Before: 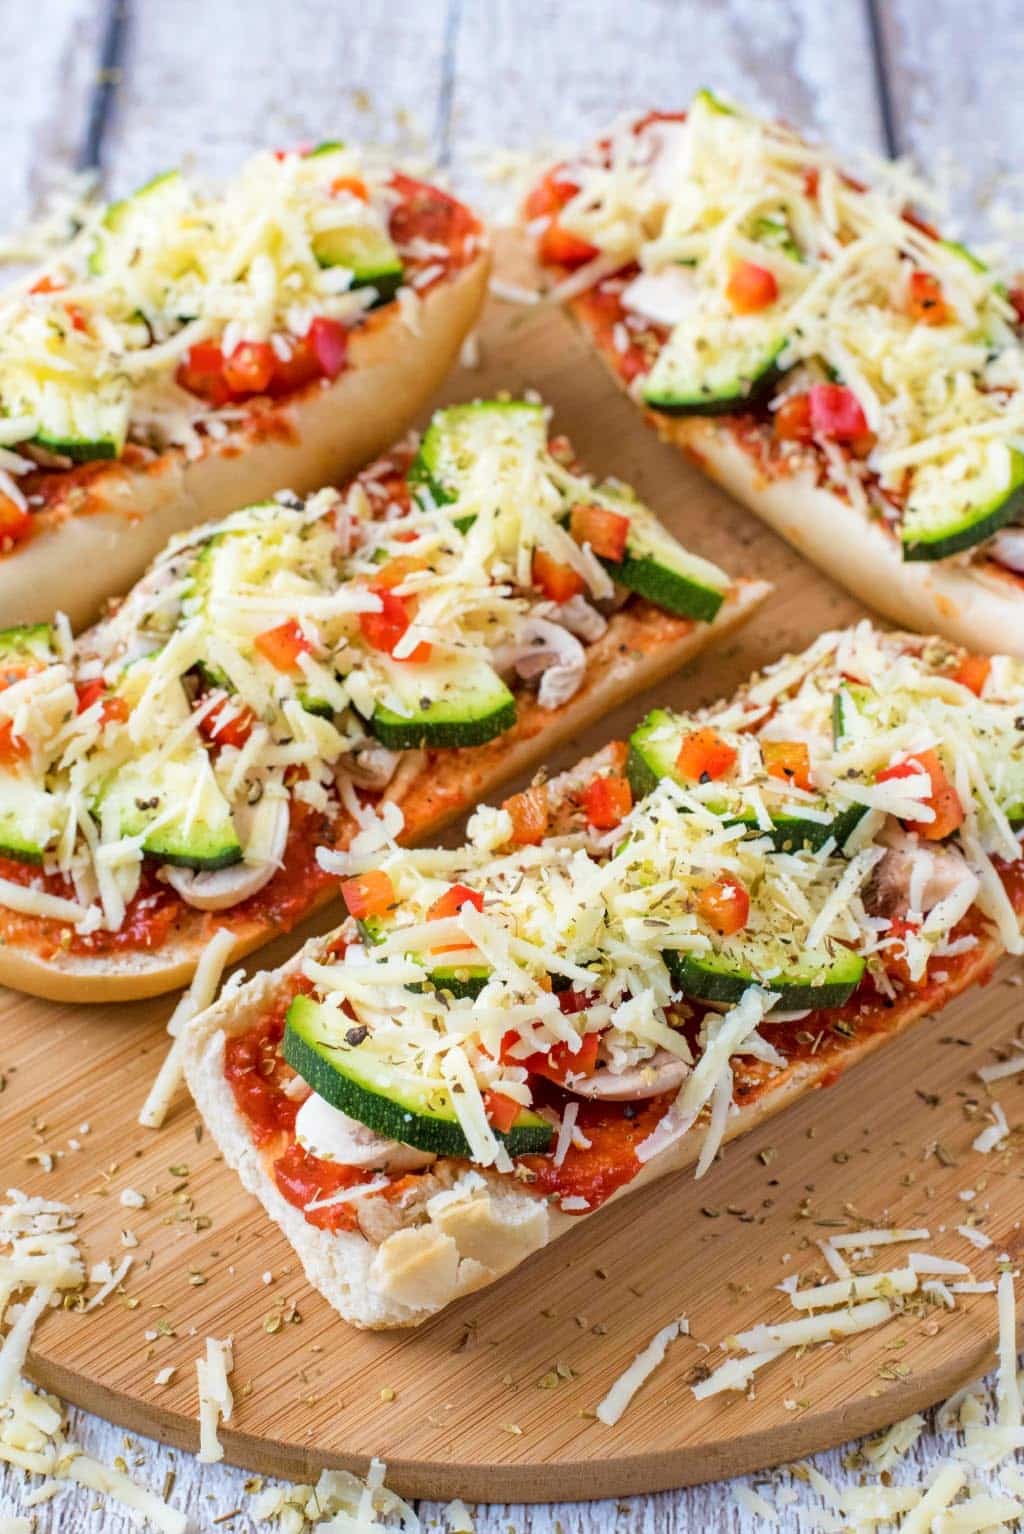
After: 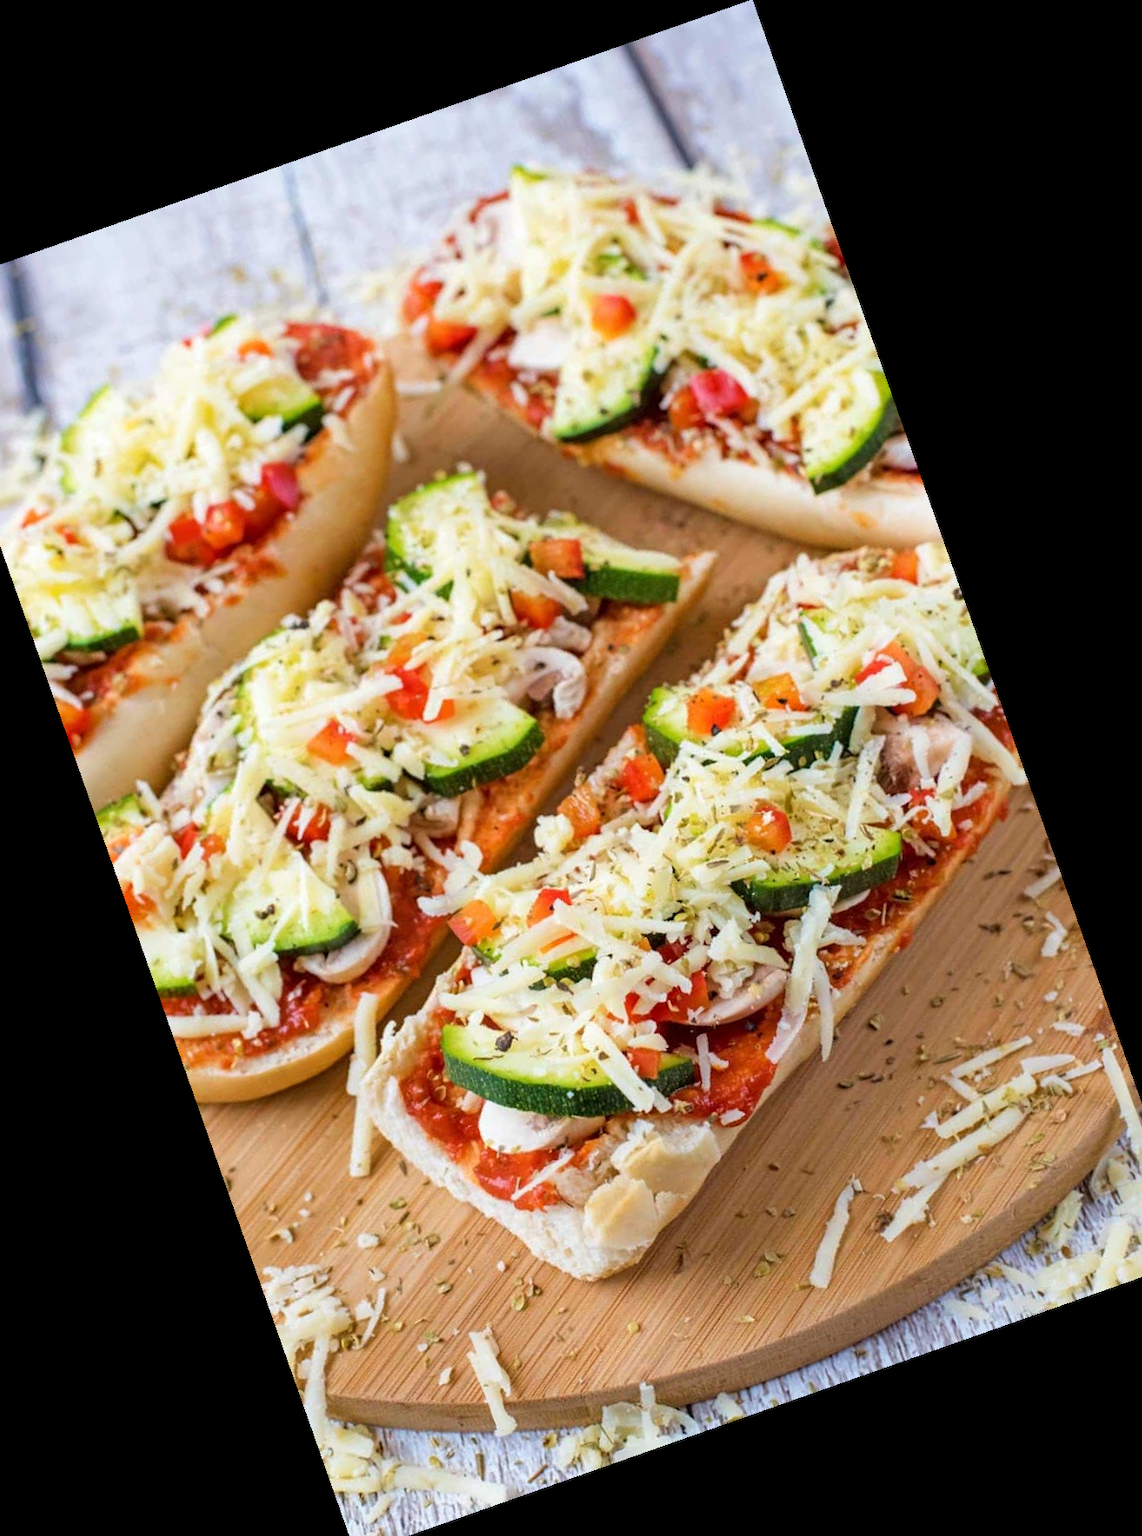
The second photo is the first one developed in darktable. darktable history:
crop and rotate: angle 19.43°, left 6.812%, right 4.125%, bottom 1.087%
exposure: compensate highlight preservation false
